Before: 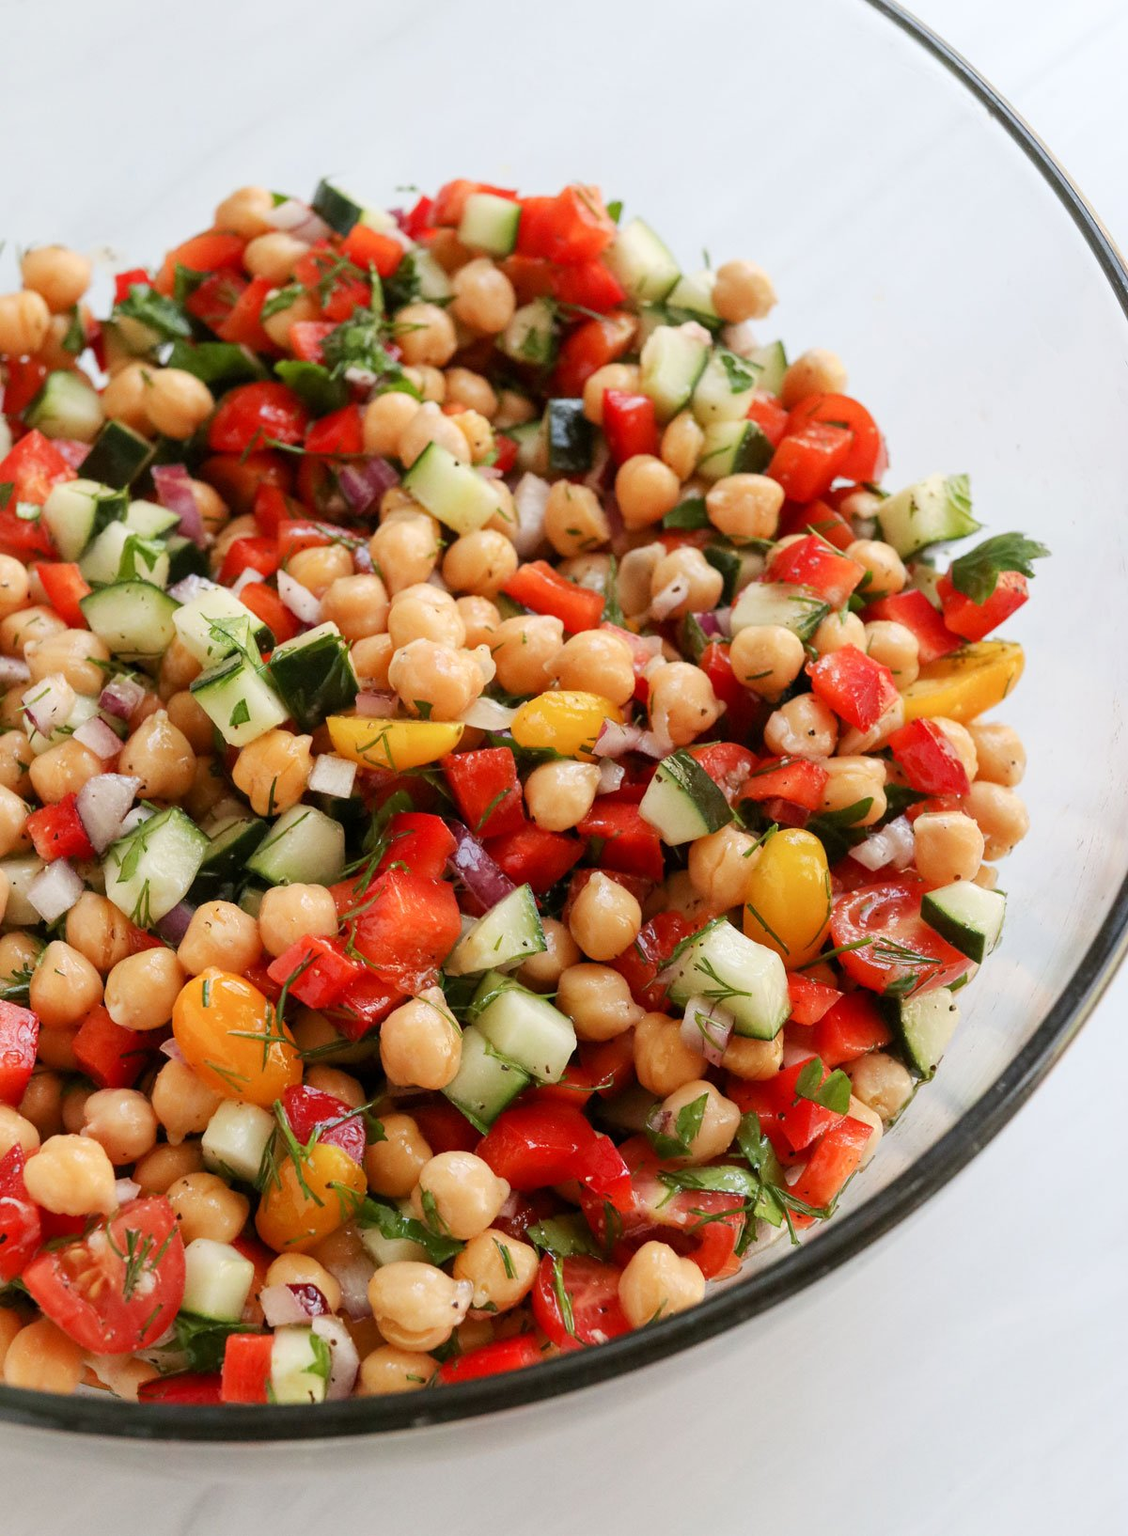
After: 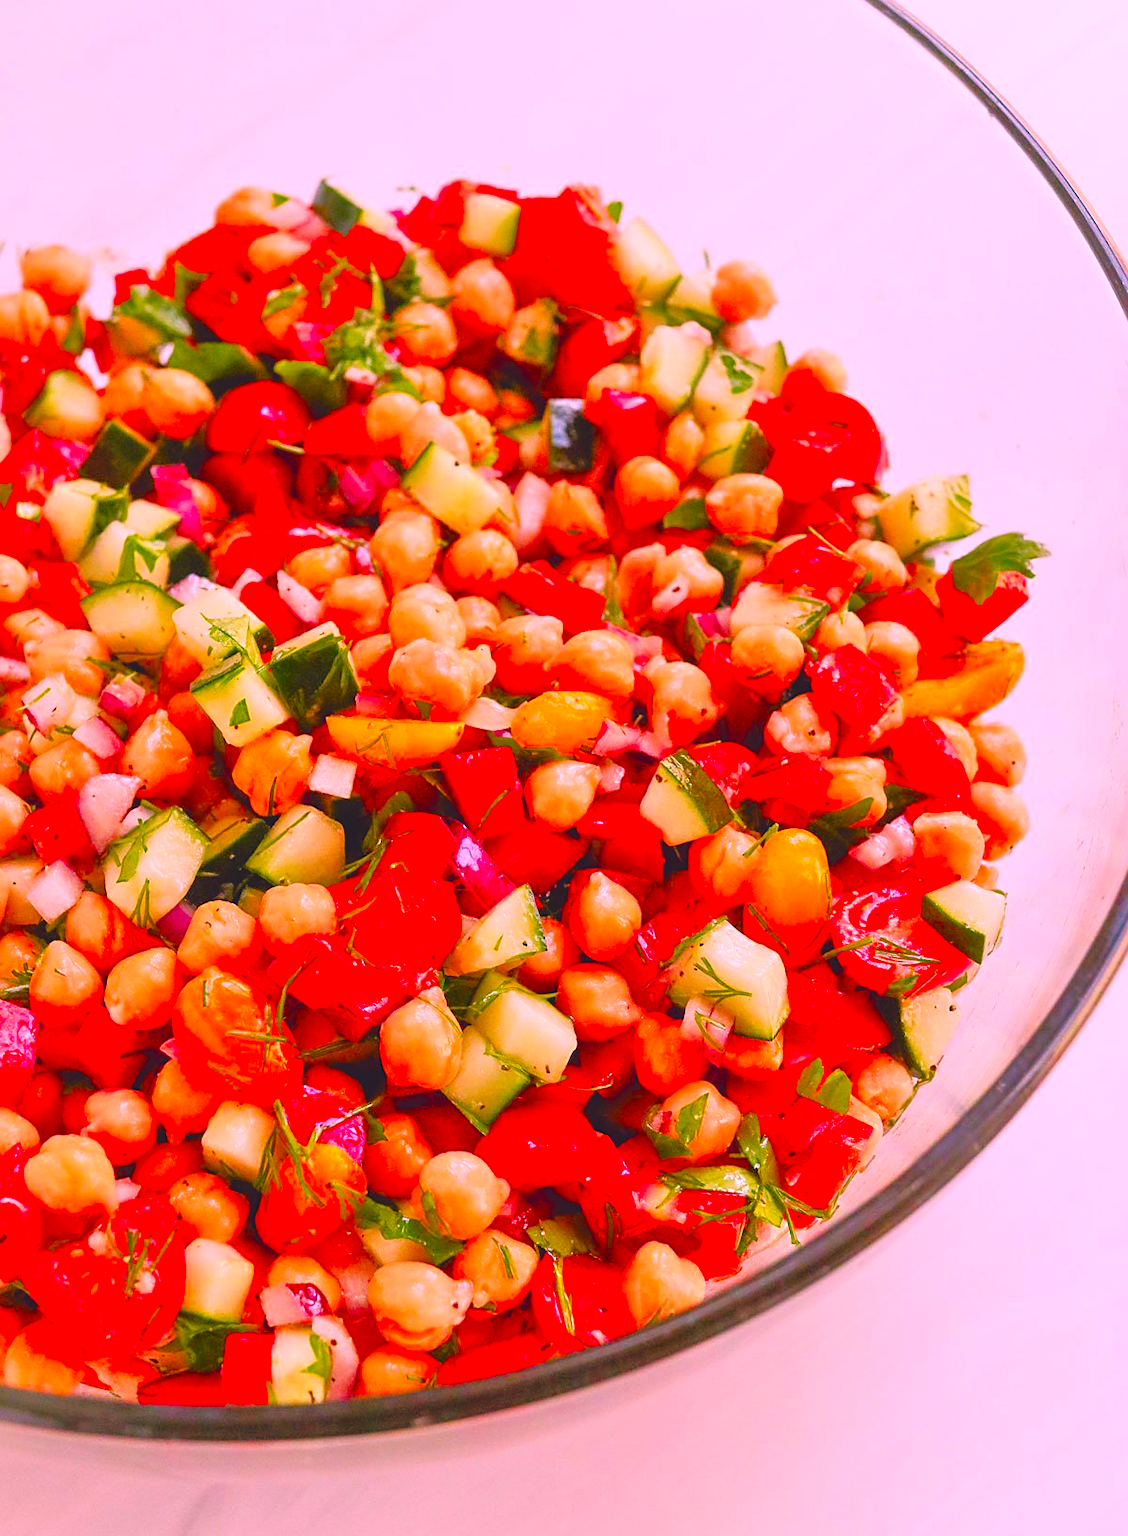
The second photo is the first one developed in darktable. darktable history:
color correction: highlights a* 19.5, highlights b* -11.53, saturation 1.69
color balance rgb: shadows lift › chroma 3%, shadows lift › hue 280.8°, power › hue 330°, highlights gain › chroma 3%, highlights gain › hue 75.6°, global offset › luminance 1.5%, perceptual saturation grading › global saturation 20%, perceptual saturation grading › highlights -25%, perceptual saturation grading › shadows 50%, global vibrance 30%
tone equalizer: -7 EV 0.15 EV, -6 EV 0.6 EV, -5 EV 1.15 EV, -4 EV 1.33 EV, -3 EV 1.15 EV, -2 EV 0.6 EV, -1 EV 0.15 EV, mask exposure compensation -0.5 EV
sharpen: on, module defaults
